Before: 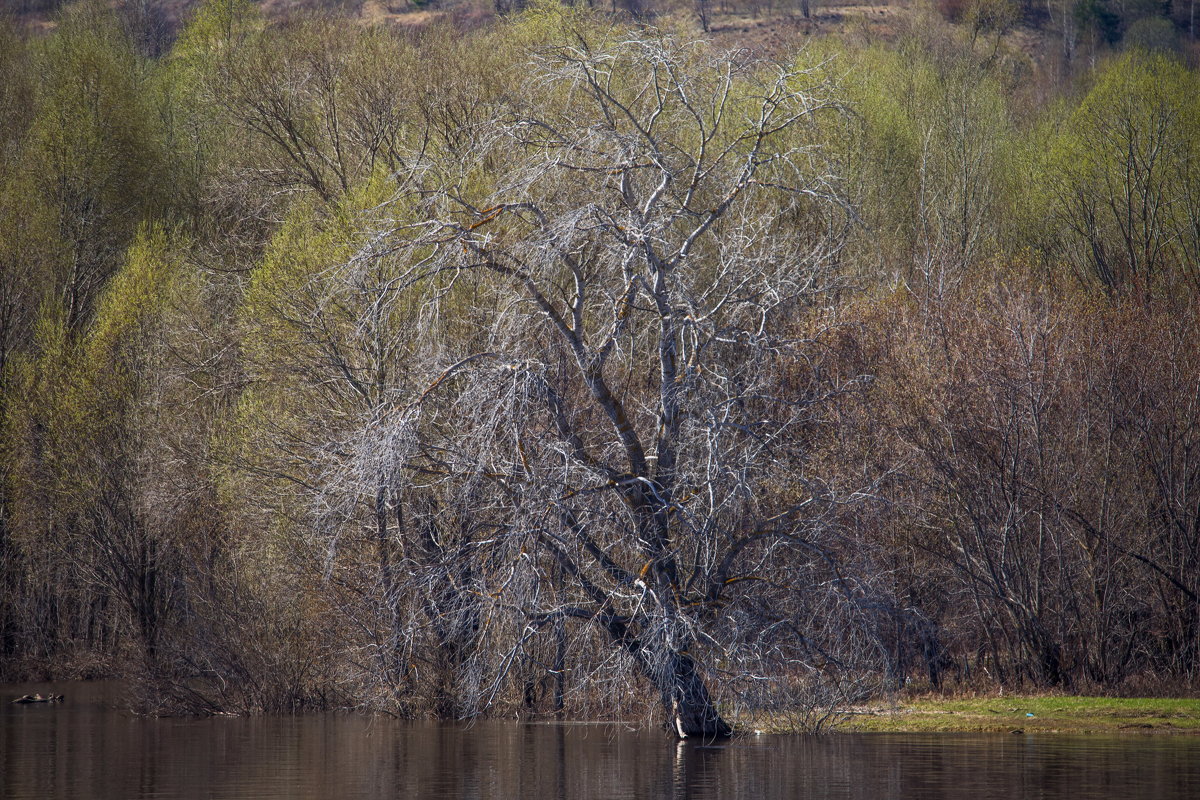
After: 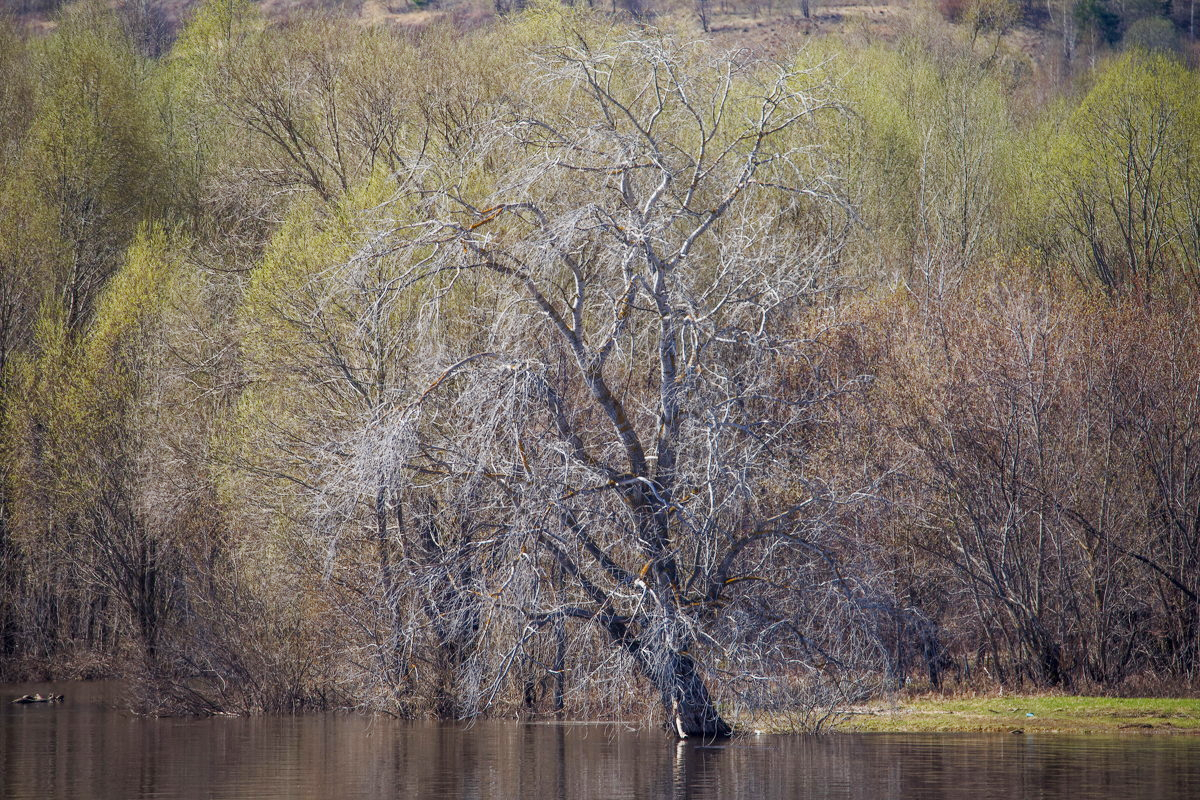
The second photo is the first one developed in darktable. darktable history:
base curve: curves: ch0 [(0, 0) (0.158, 0.273) (0.879, 0.895) (1, 1)], preserve colors none
